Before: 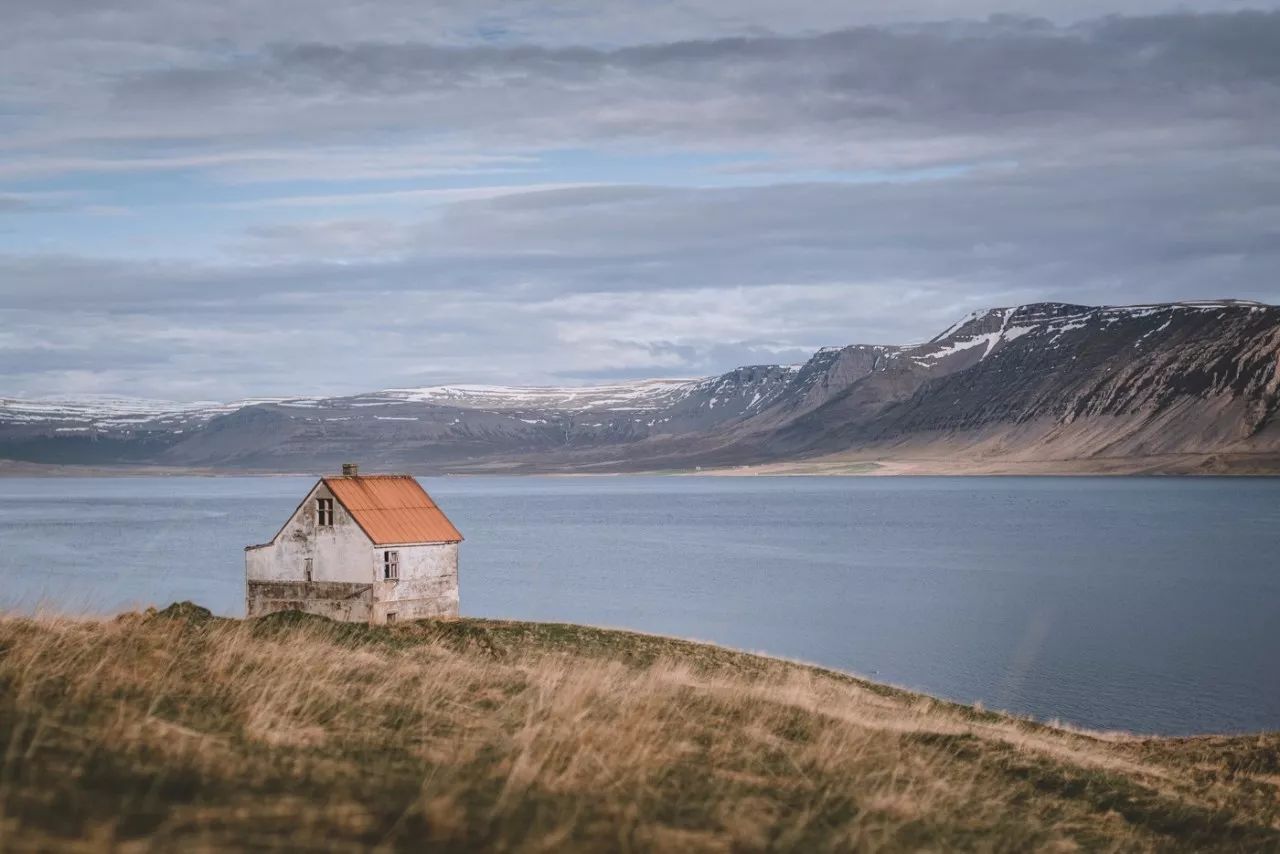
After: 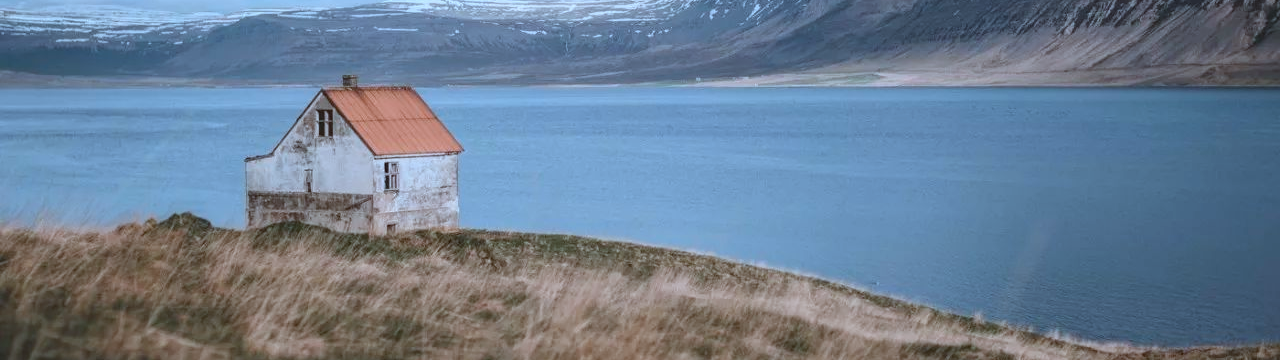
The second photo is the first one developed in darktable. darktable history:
crop: top 45.551%, bottom 12.262%
color correction: highlights a* -9.35, highlights b* -23.15
